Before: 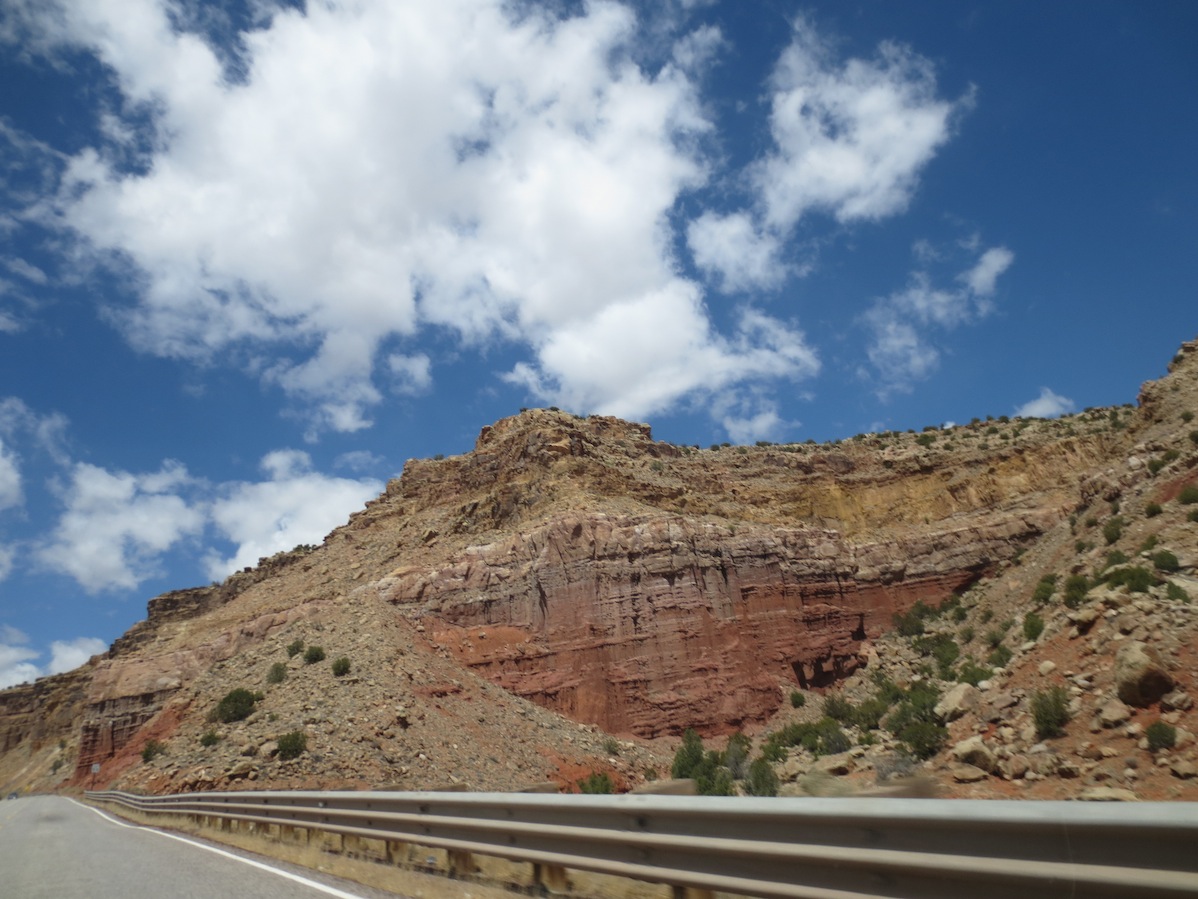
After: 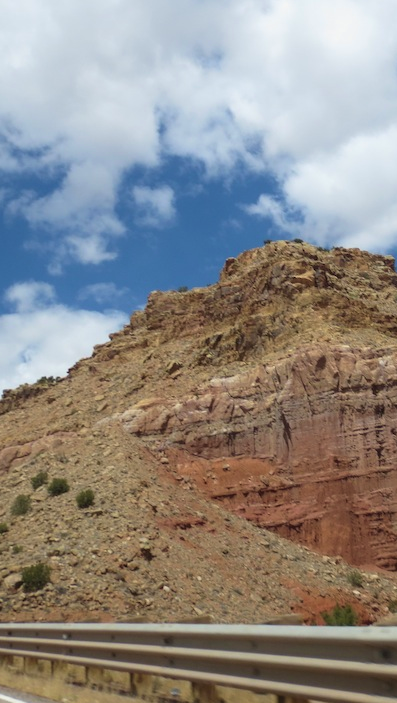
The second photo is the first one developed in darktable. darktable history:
tone equalizer: on, module defaults
velvia: on, module defaults
crop and rotate: left 21.422%, top 18.795%, right 45.434%, bottom 2.991%
